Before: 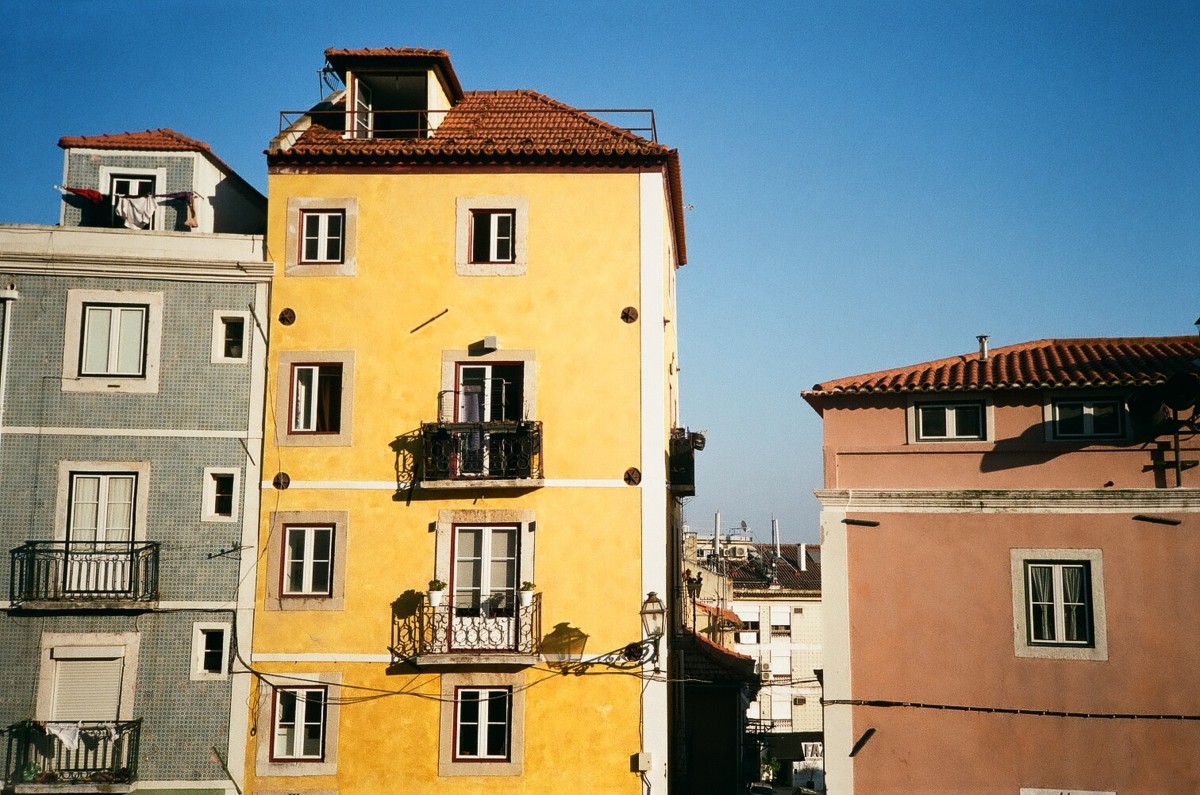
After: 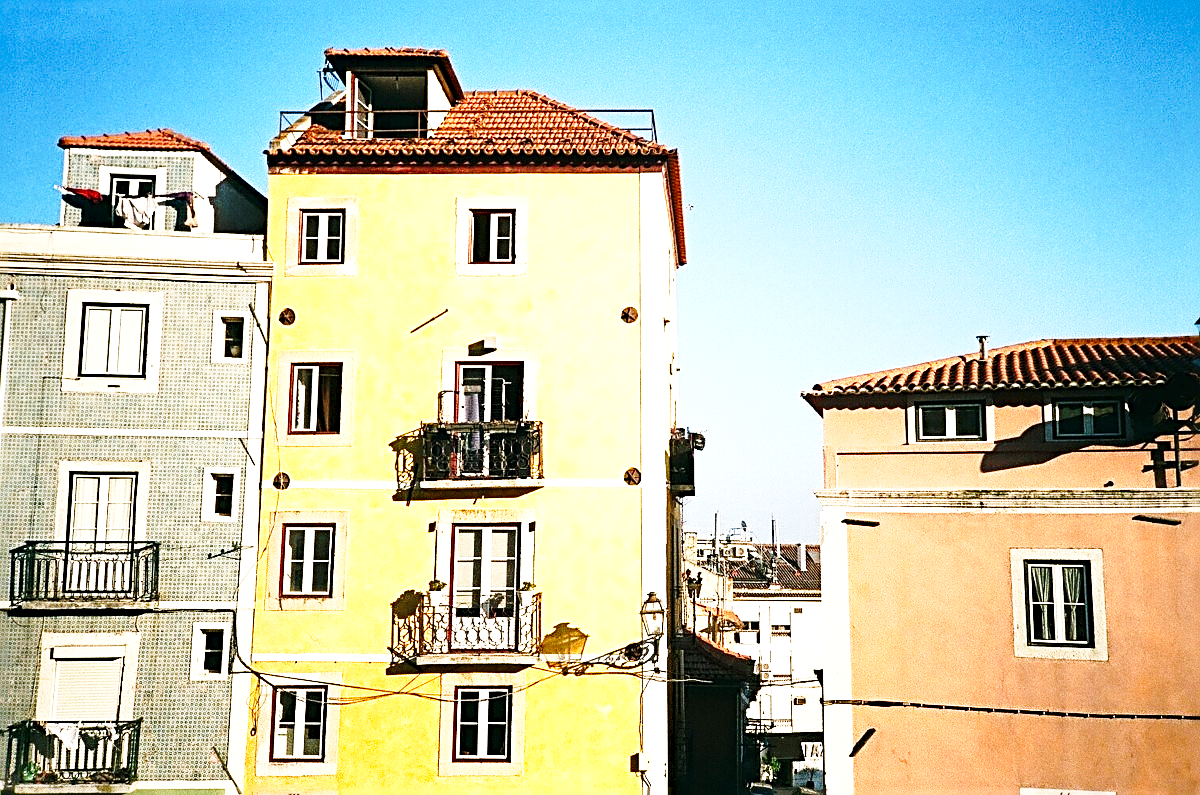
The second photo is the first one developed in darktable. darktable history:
exposure: exposure 1 EV, compensate highlight preservation false
base curve: curves: ch0 [(0, 0) (0.028, 0.03) (0.121, 0.232) (0.46, 0.748) (0.859, 0.968) (1, 1)], preserve colors none
sharpen: radius 2.801, amount 0.728
haze removal: compatibility mode true, adaptive false
